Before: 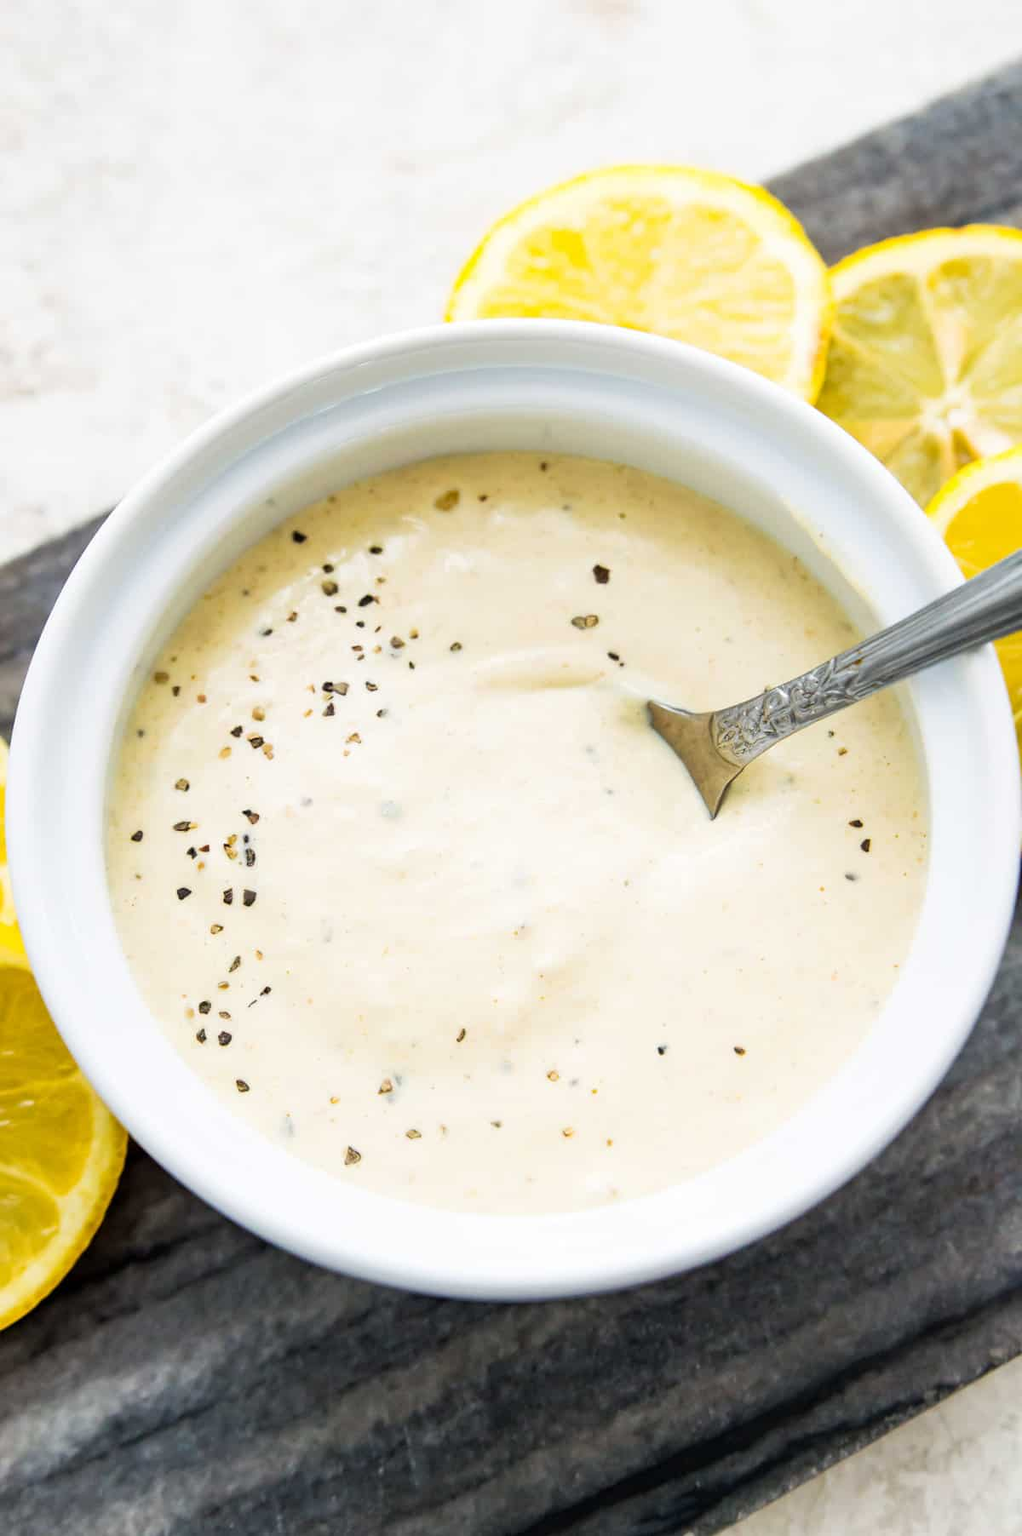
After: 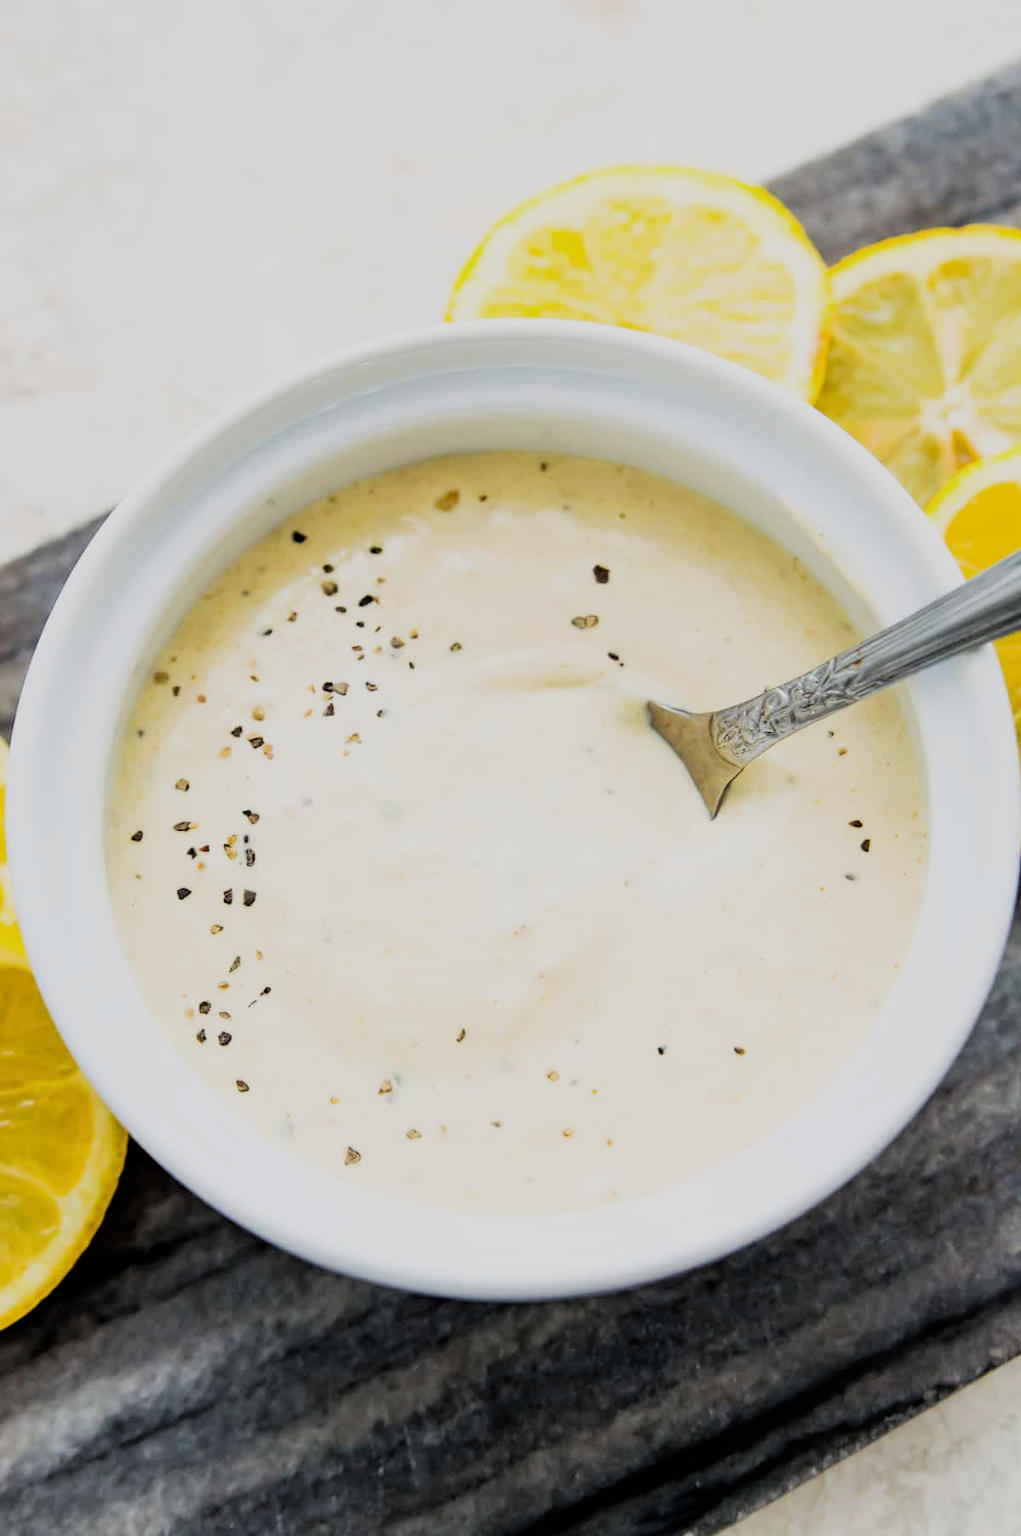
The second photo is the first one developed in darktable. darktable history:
white balance: emerald 1
filmic rgb: black relative exposure -7.65 EV, white relative exposure 4.56 EV, hardness 3.61, contrast 1.106
